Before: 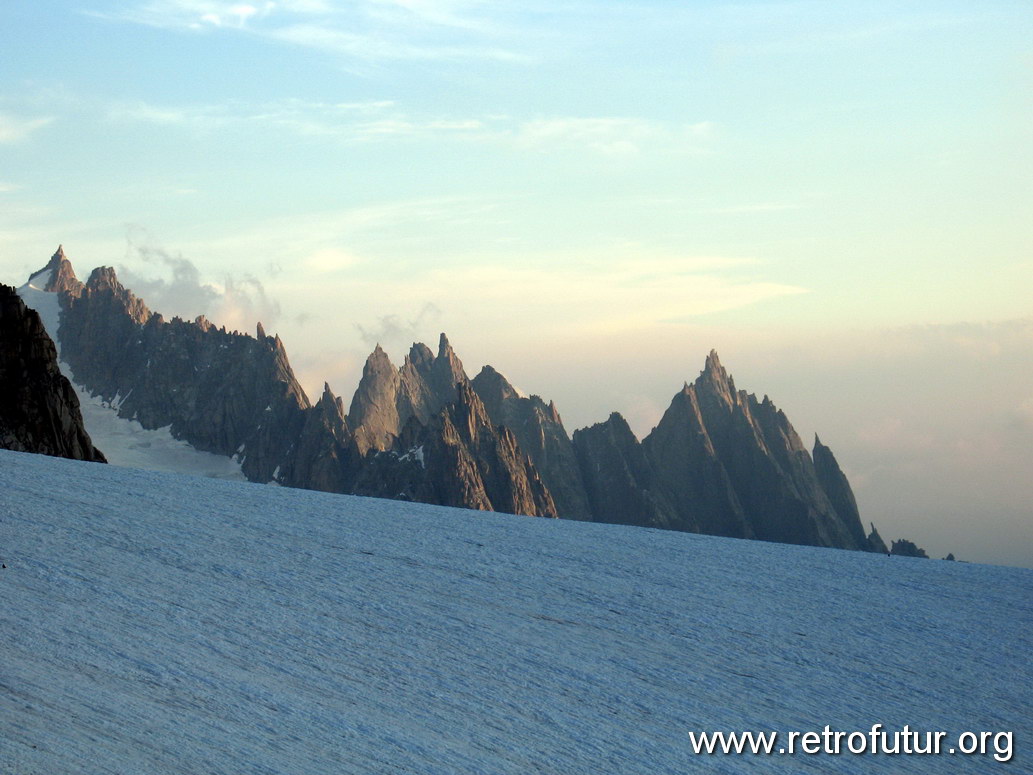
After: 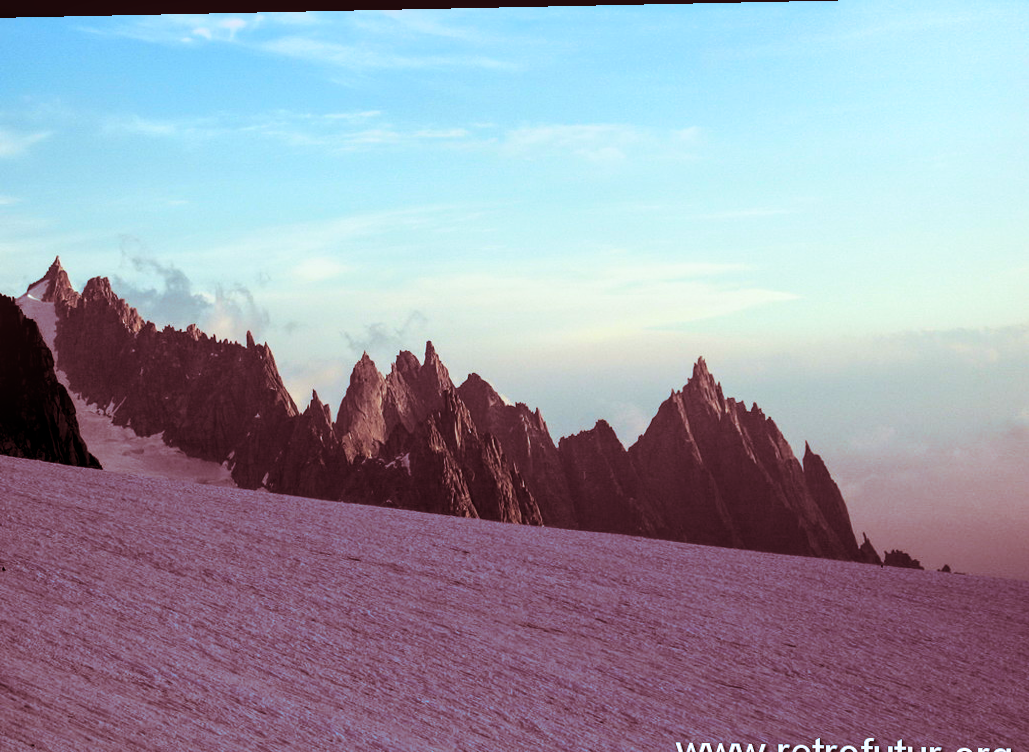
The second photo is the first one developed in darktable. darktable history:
crop: top 0.448%, right 0.264%, bottom 5.045%
color calibration: x 0.367, y 0.376, temperature 4372.25 K
rotate and perspective: lens shift (horizontal) -0.055, automatic cropping off
local contrast: on, module defaults
contrast brightness saturation: contrast 0.19, brightness -0.11, saturation 0.21
split-toning: highlights › saturation 0, balance -61.83
